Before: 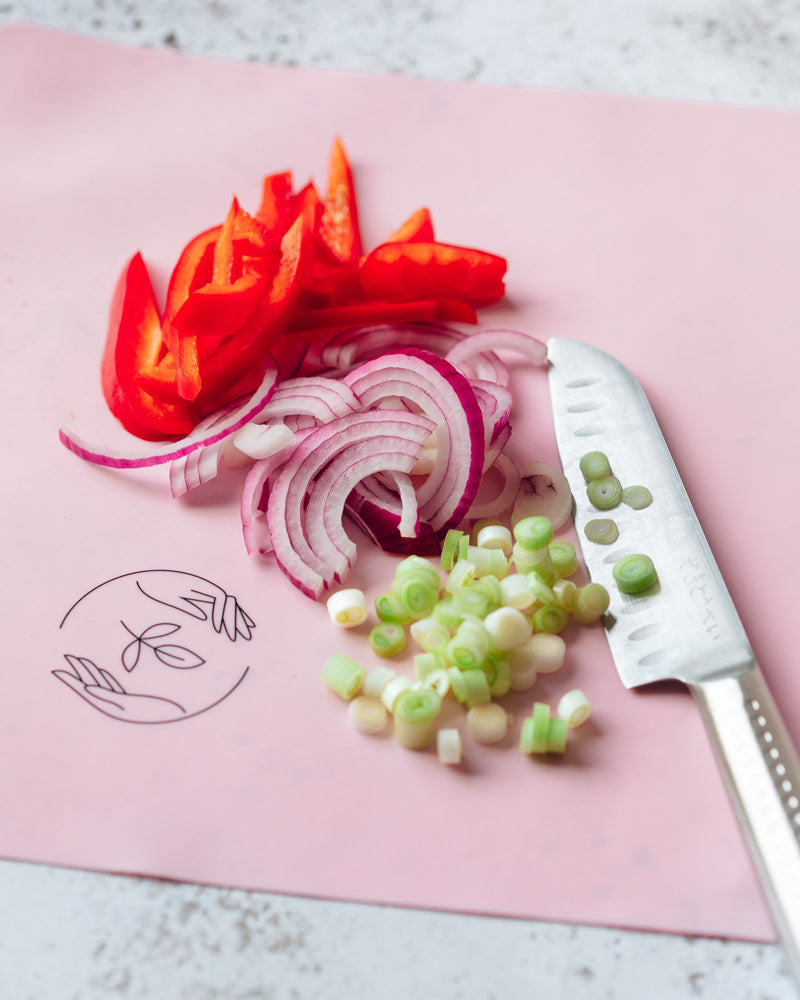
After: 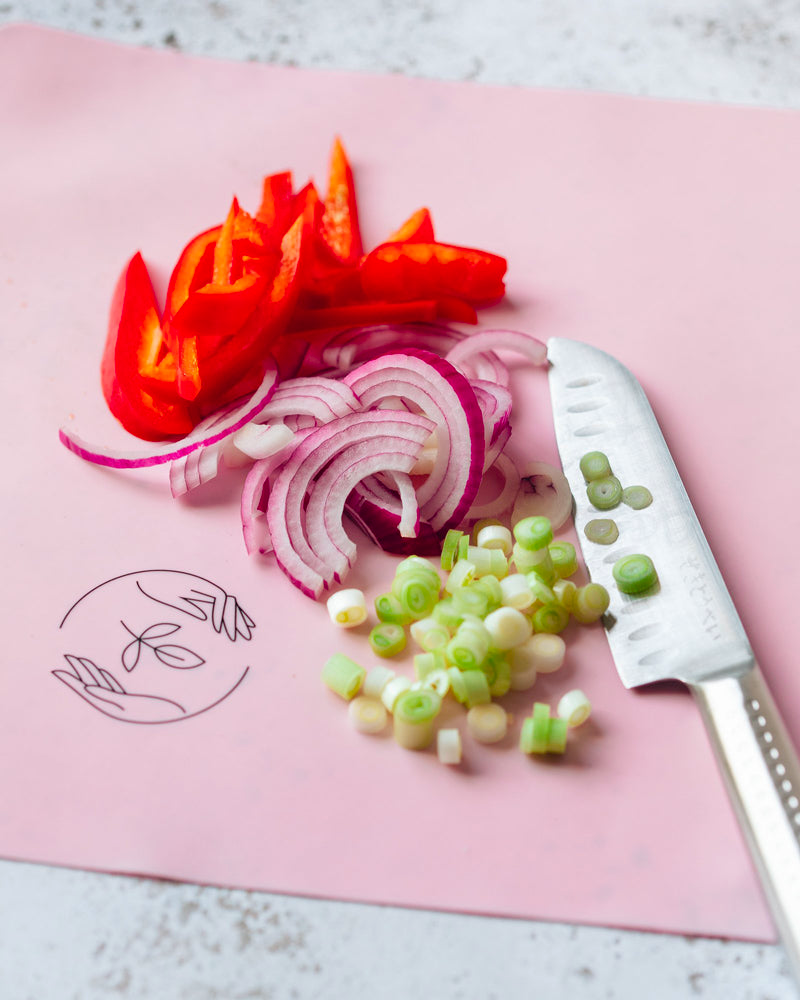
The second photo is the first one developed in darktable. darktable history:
color balance rgb: shadows lift › chroma 2.981%, shadows lift › hue 243.04°, perceptual saturation grading › global saturation 18.877%, global vibrance 5.178%
